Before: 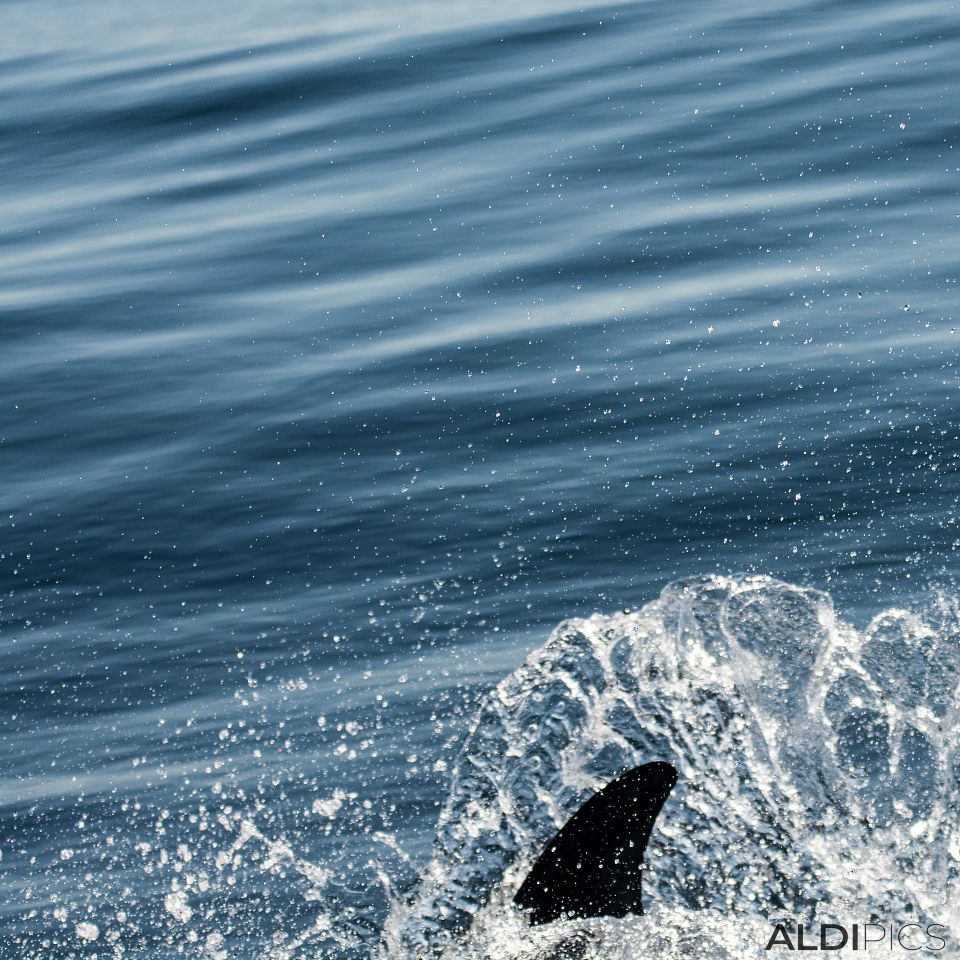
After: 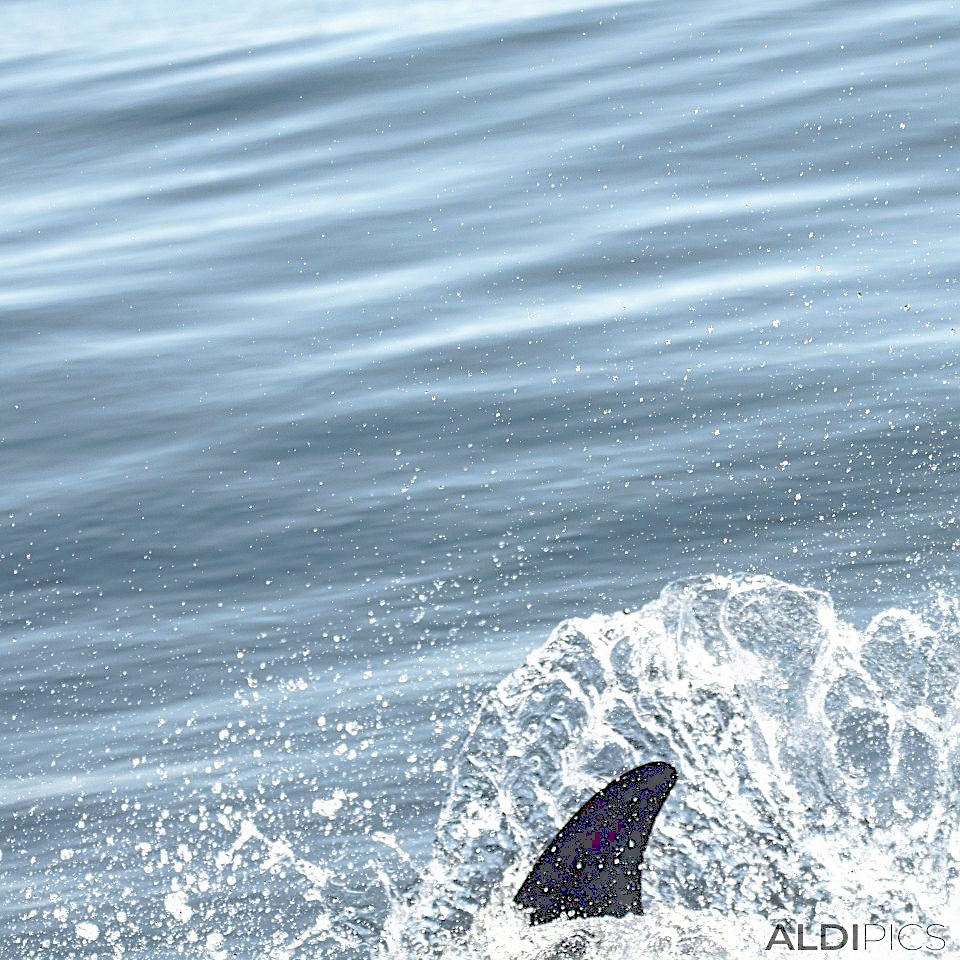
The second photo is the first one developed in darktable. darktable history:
tone curve: curves: ch0 [(0, 0) (0.003, 0.326) (0.011, 0.332) (0.025, 0.352) (0.044, 0.378) (0.069, 0.4) (0.1, 0.416) (0.136, 0.432) (0.177, 0.468) (0.224, 0.509) (0.277, 0.554) (0.335, 0.6) (0.399, 0.642) (0.468, 0.693) (0.543, 0.753) (0.623, 0.818) (0.709, 0.897) (0.801, 0.974) (0.898, 0.991) (1, 1)], preserve colors none
sharpen: on, module defaults
